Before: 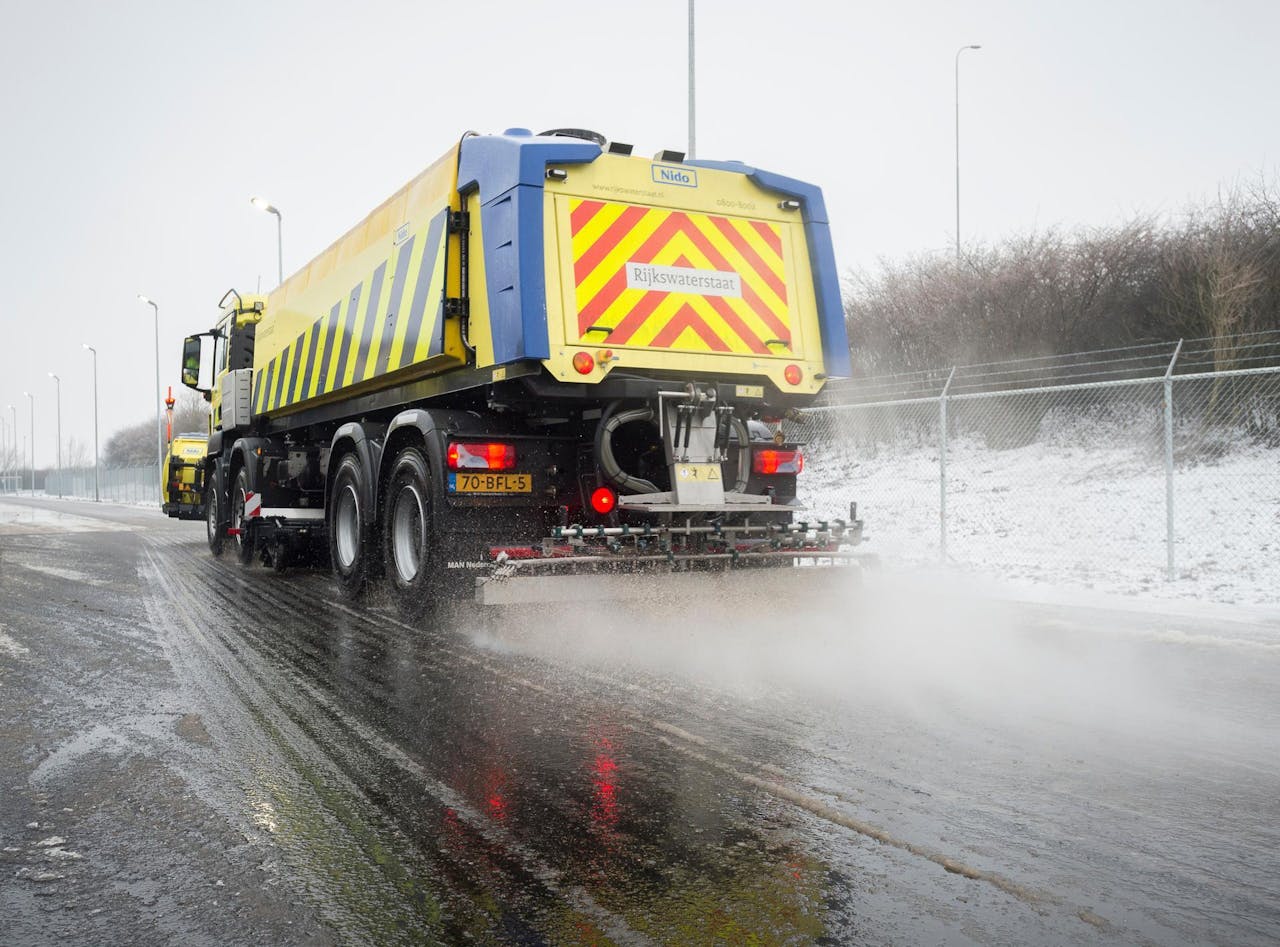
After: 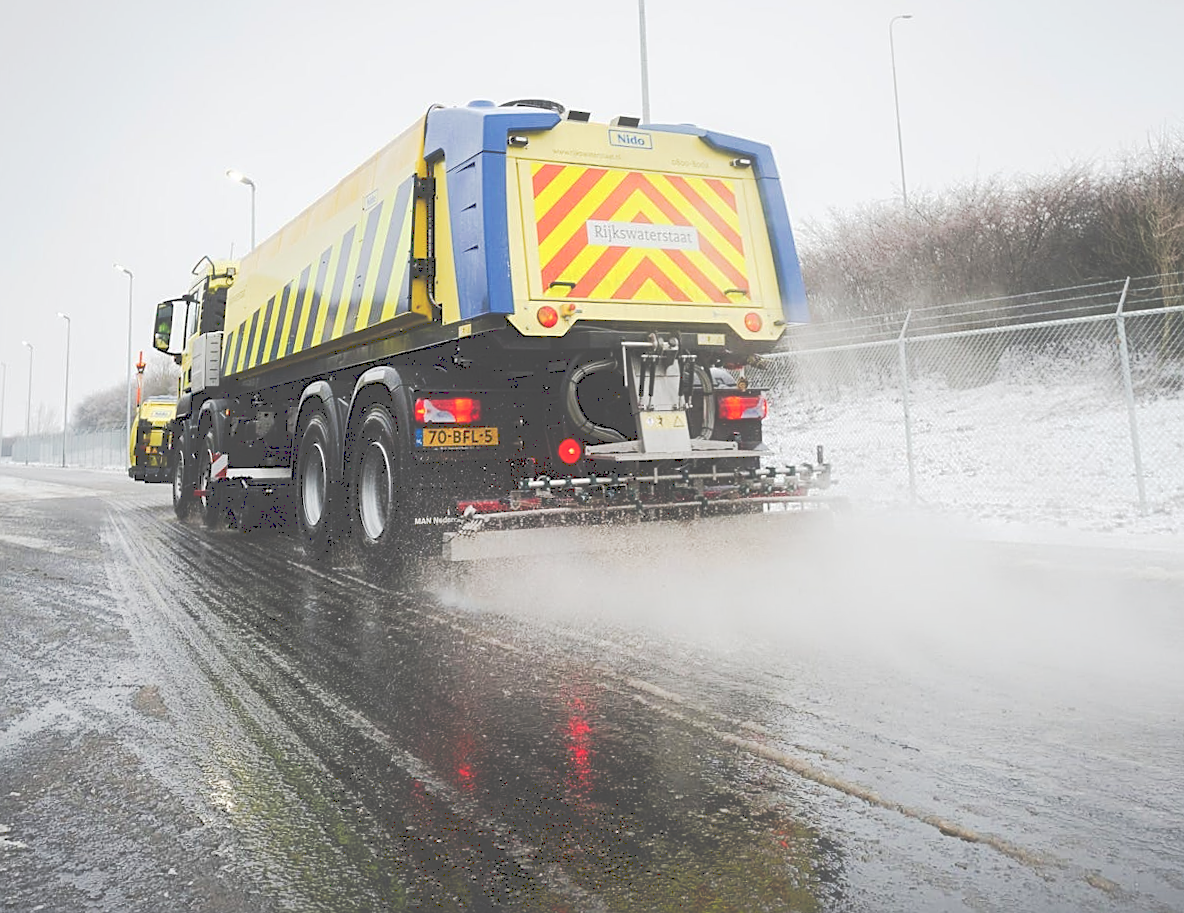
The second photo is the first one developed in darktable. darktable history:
rotate and perspective: rotation -1.68°, lens shift (vertical) -0.146, crop left 0.049, crop right 0.912, crop top 0.032, crop bottom 0.96
sharpen: on, module defaults
tone curve: curves: ch0 [(0, 0) (0.003, 0.301) (0.011, 0.302) (0.025, 0.307) (0.044, 0.313) (0.069, 0.316) (0.1, 0.322) (0.136, 0.325) (0.177, 0.341) (0.224, 0.358) (0.277, 0.386) (0.335, 0.429) (0.399, 0.486) (0.468, 0.556) (0.543, 0.644) (0.623, 0.728) (0.709, 0.796) (0.801, 0.854) (0.898, 0.908) (1, 1)], preserve colors none
